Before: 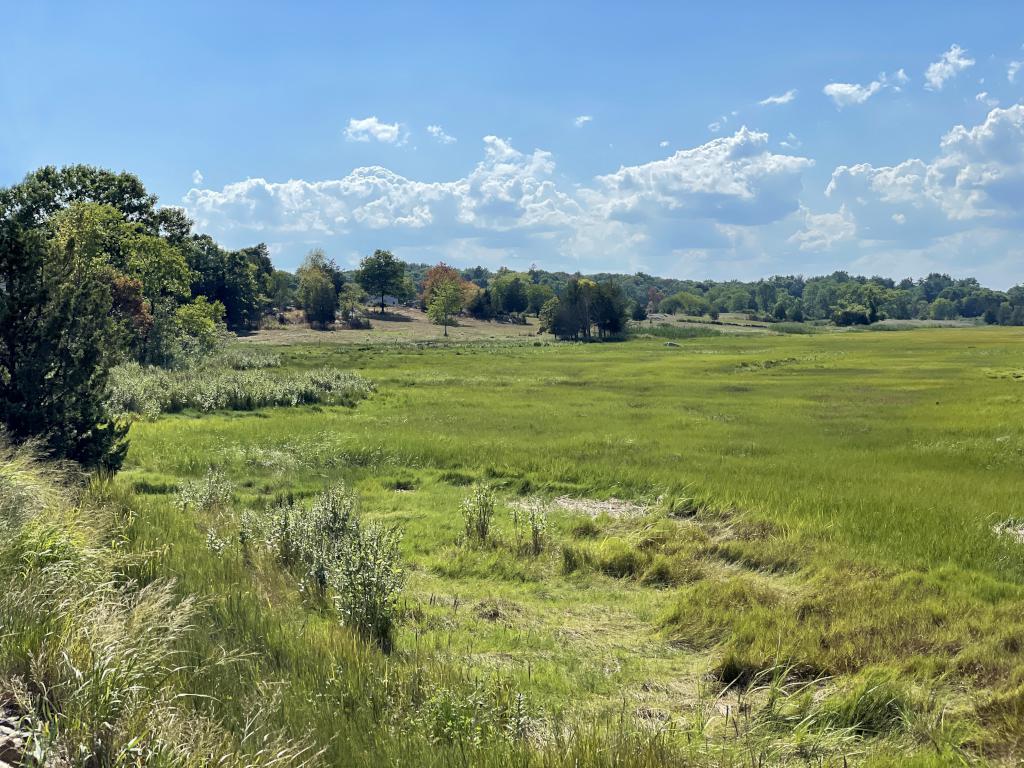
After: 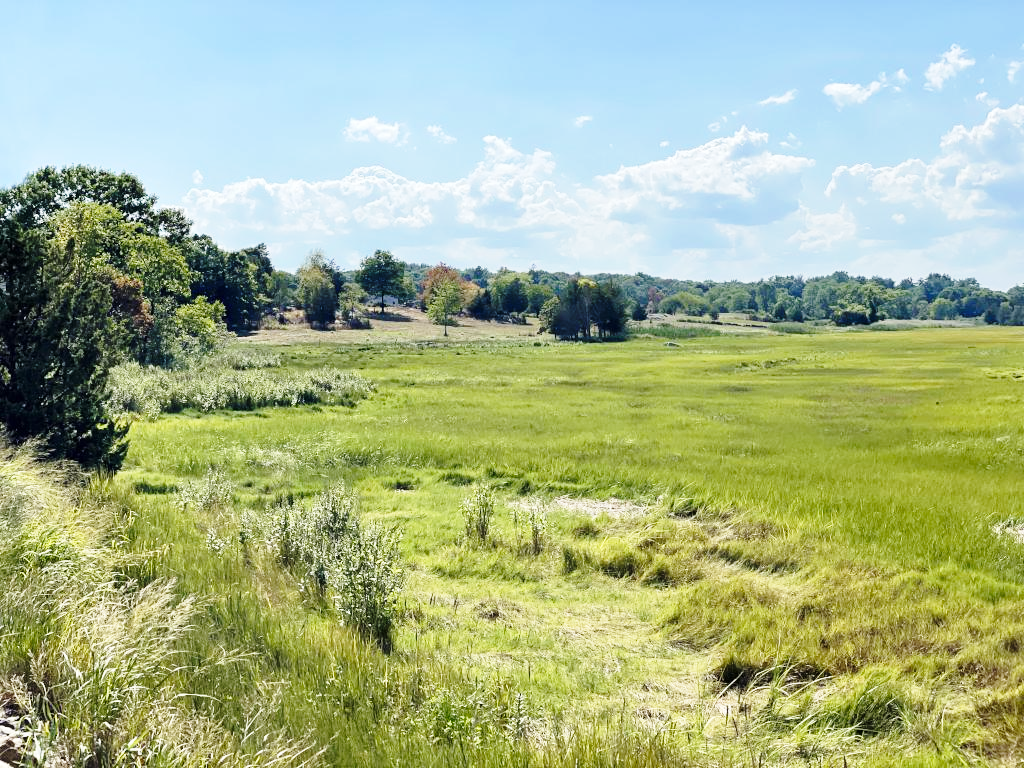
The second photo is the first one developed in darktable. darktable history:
tone equalizer: on, module defaults
base curve: curves: ch0 [(0, 0) (0.028, 0.03) (0.121, 0.232) (0.46, 0.748) (0.859, 0.968) (1, 1)], exposure shift 0.01, preserve colors none
